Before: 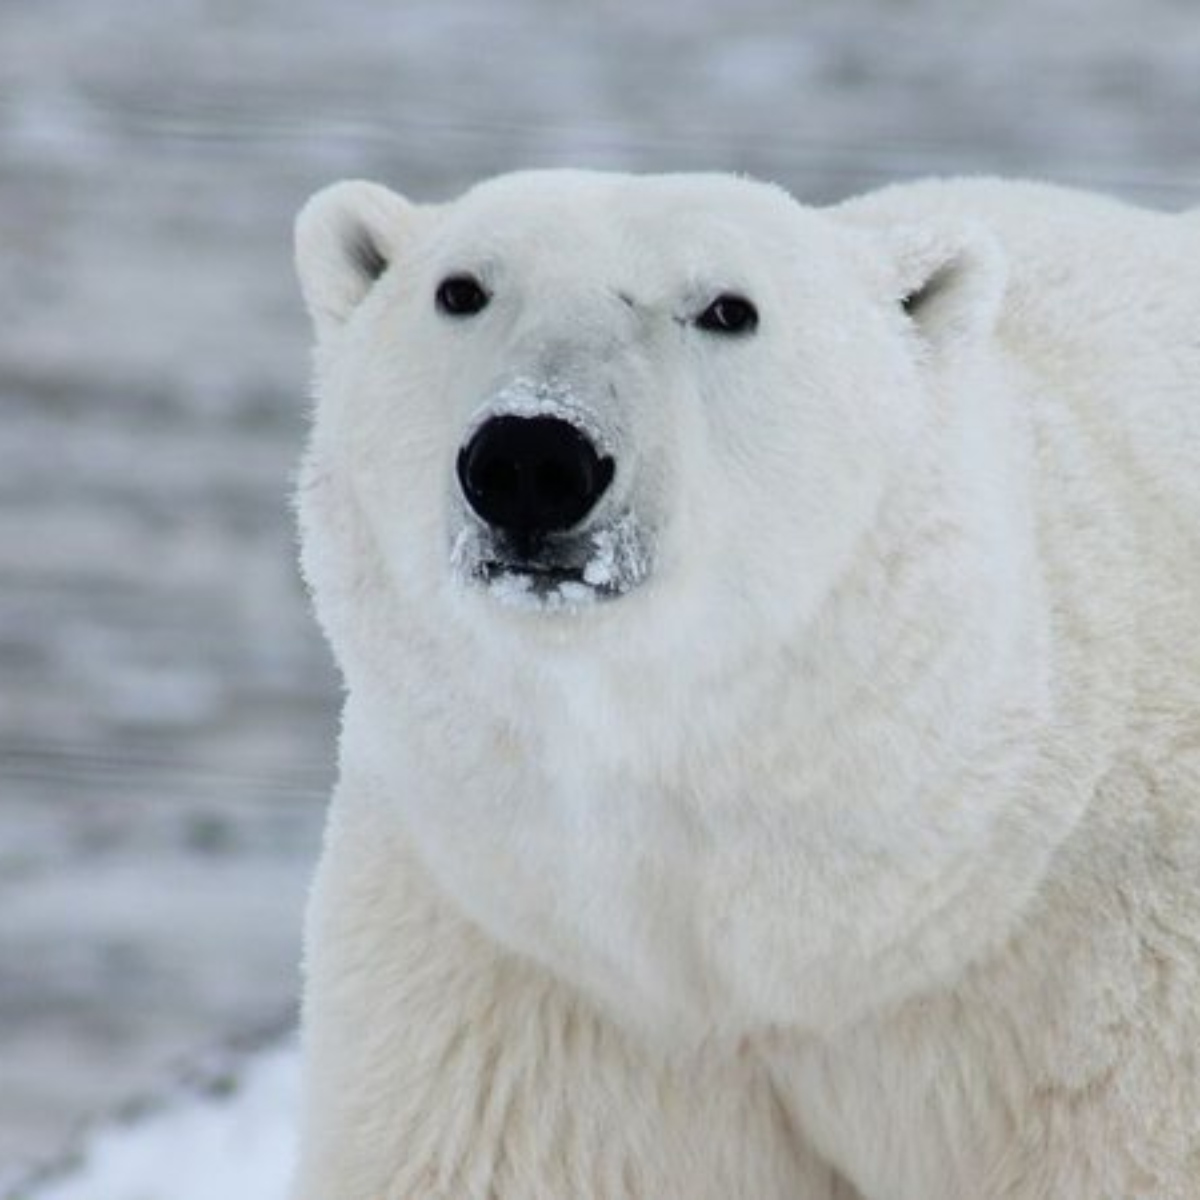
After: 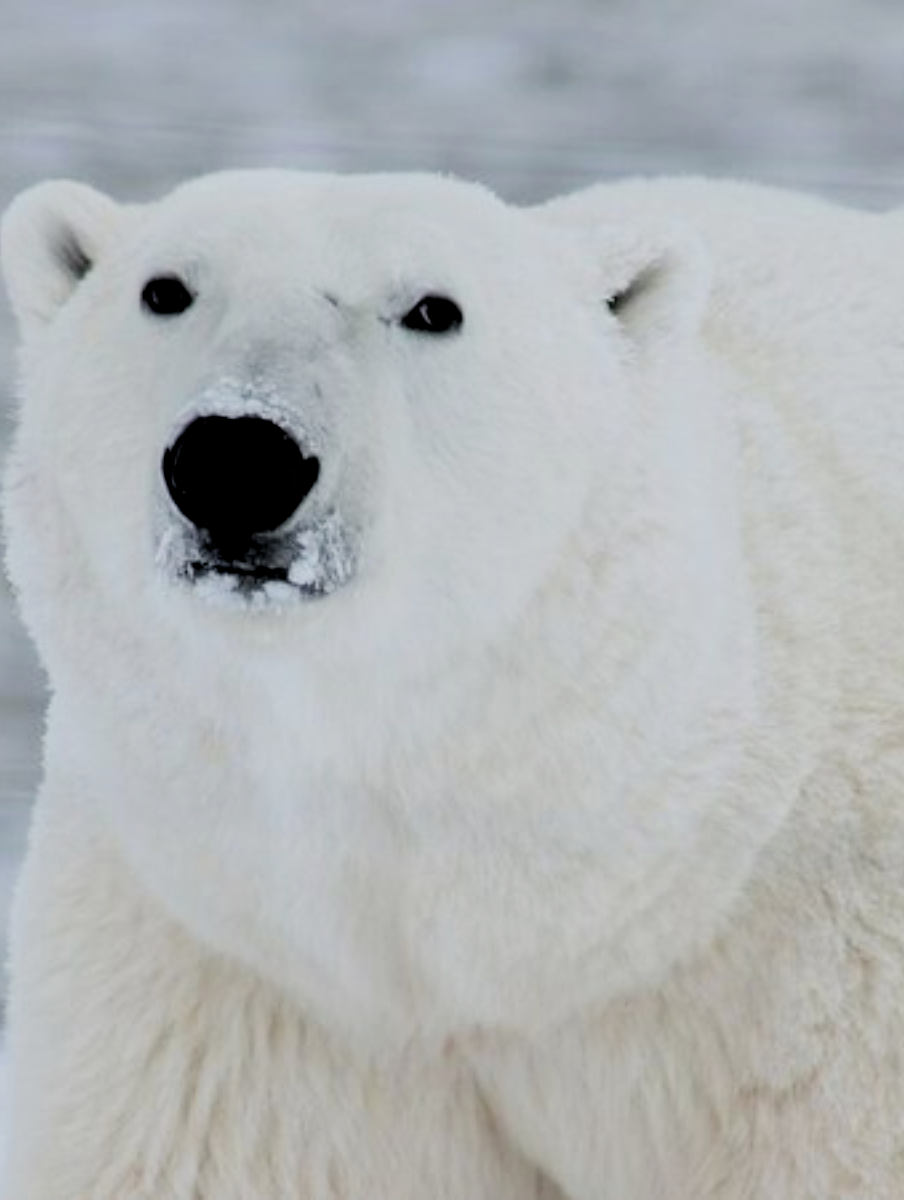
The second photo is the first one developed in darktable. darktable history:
crop and rotate: left 24.6%
rgb levels: levels [[0.01, 0.419, 0.839], [0, 0.5, 1], [0, 0.5, 1]]
filmic rgb: hardness 4.17
